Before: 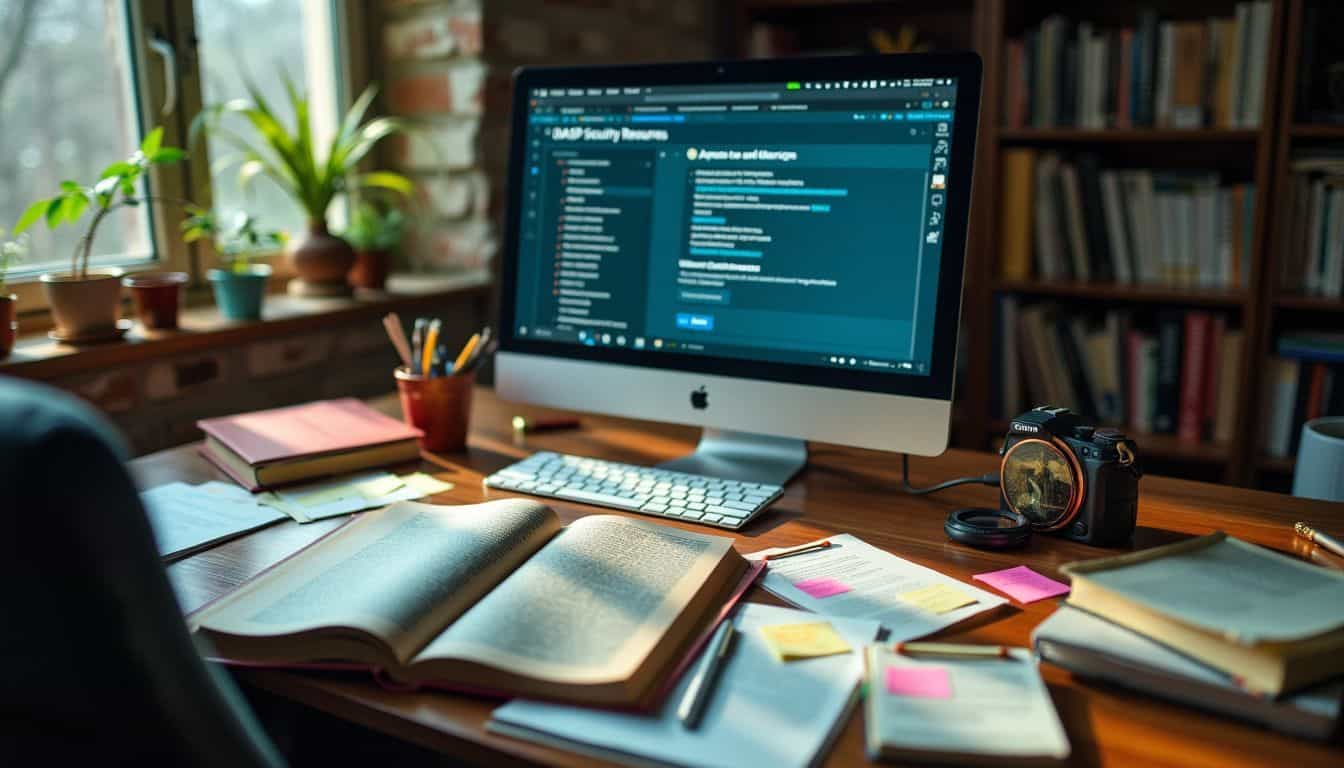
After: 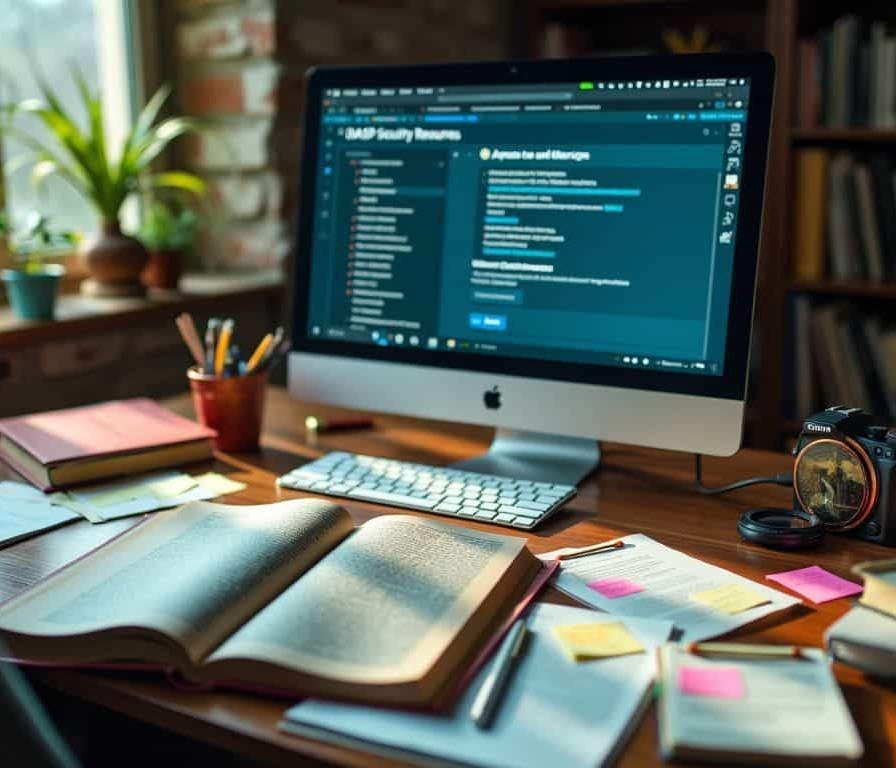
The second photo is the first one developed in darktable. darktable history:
crop and rotate: left 15.446%, right 17.836%
